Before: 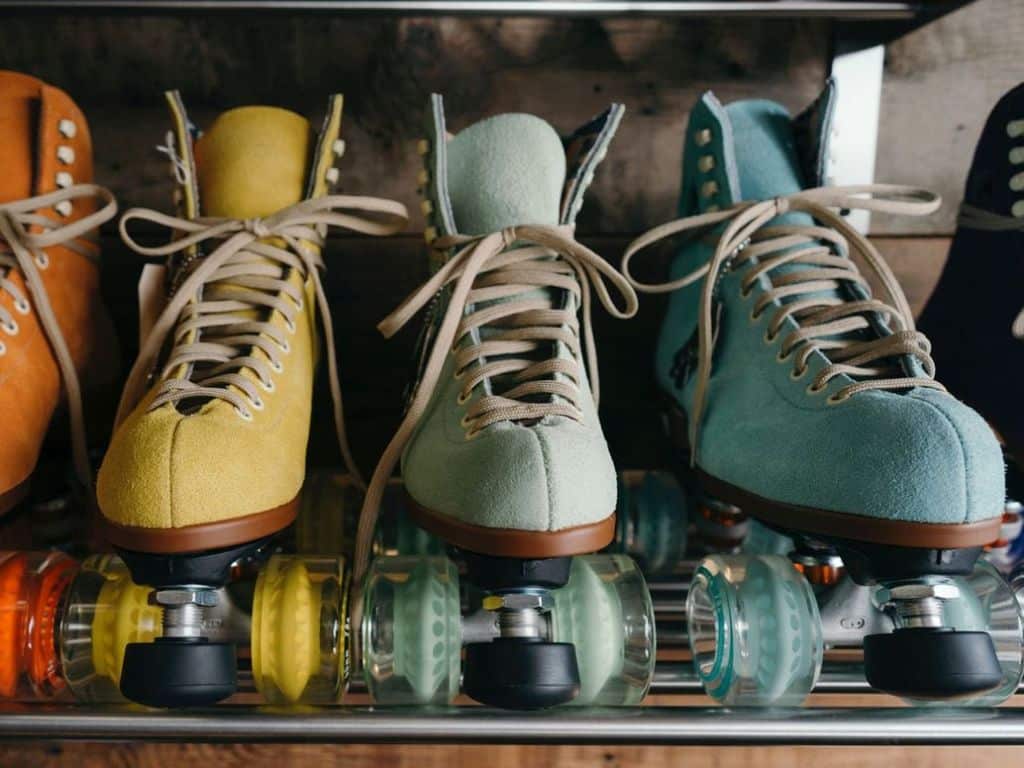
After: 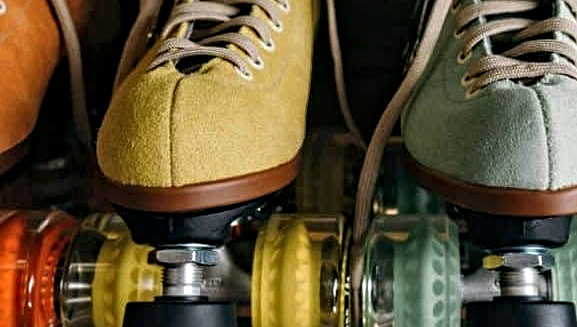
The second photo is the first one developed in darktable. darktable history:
levels: mode automatic
tone equalizer: on, module defaults
contrast equalizer: octaves 7, y [[0.5, 0.542, 0.583, 0.625, 0.667, 0.708], [0.5 ×6], [0.5 ×6], [0 ×6], [0 ×6]]
crop: top 44.483%, right 43.593%, bottom 12.892%
